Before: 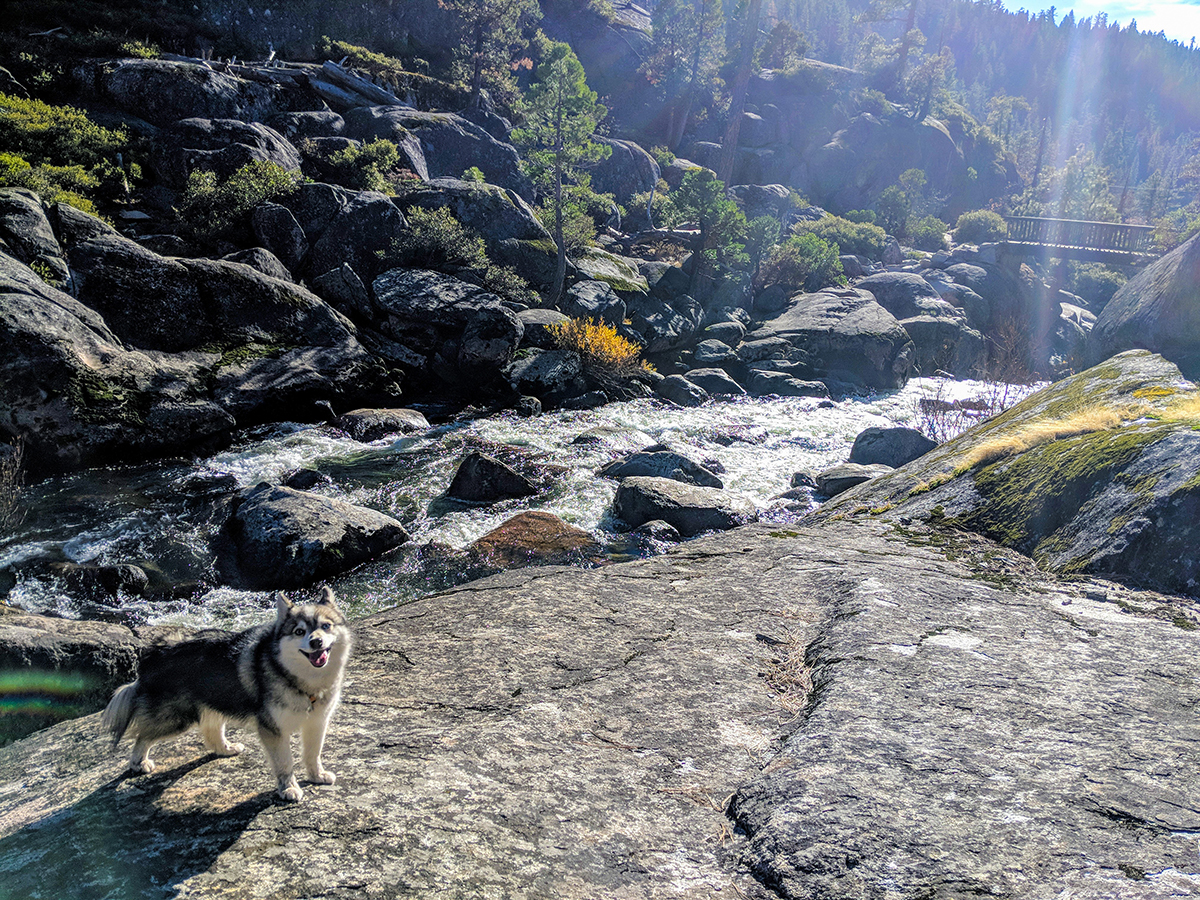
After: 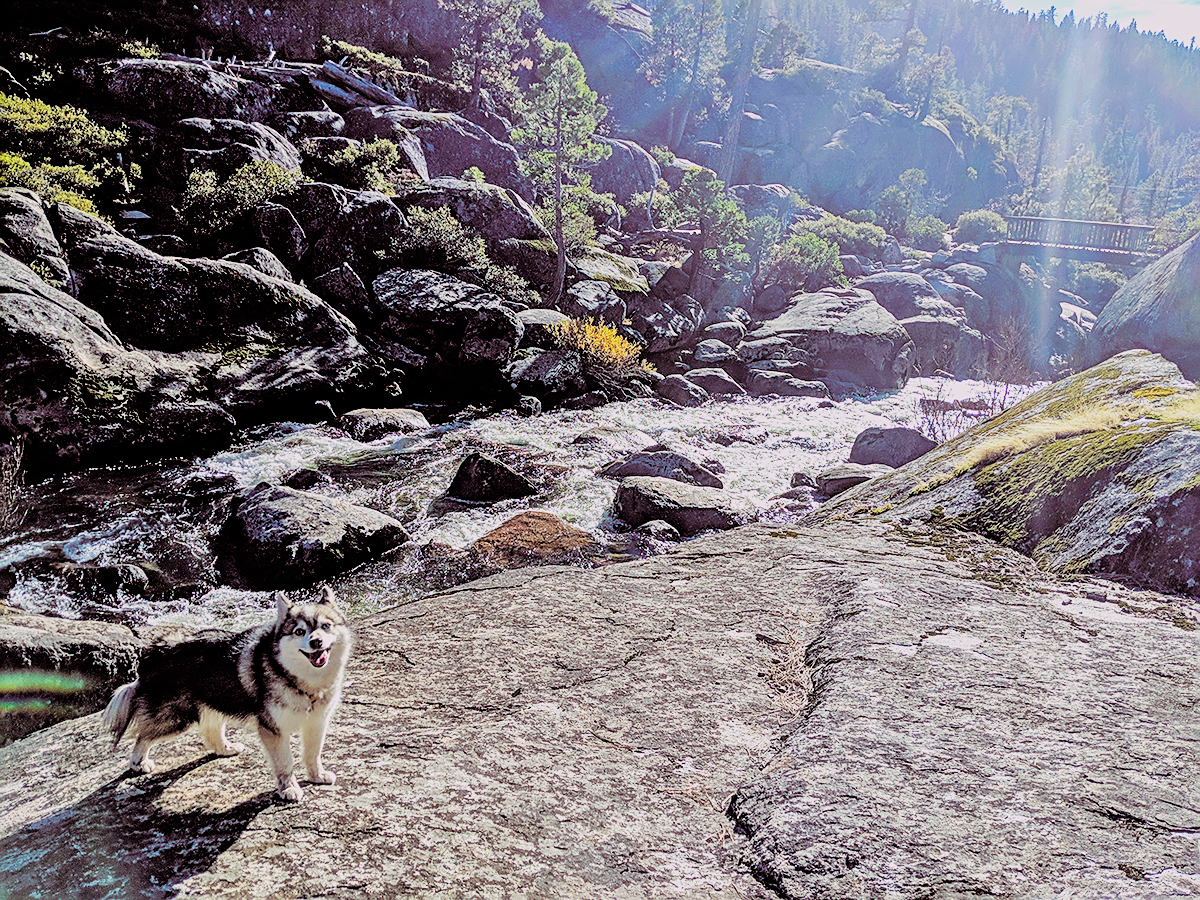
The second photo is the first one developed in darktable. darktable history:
sharpen: on, module defaults
split-toning: highlights › hue 298.8°, highlights › saturation 0.73, compress 41.76%
sigmoid: contrast 1.7, skew -0.2, preserve hue 0%, red attenuation 0.1, red rotation 0.035, green attenuation 0.1, green rotation -0.017, blue attenuation 0.15, blue rotation -0.052, base primaries Rec2020
tone equalizer: -7 EV 0.15 EV, -6 EV 0.6 EV, -5 EV 1.15 EV, -4 EV 1.33 EV, -3 EV 1.15 EV, -2 EV 0.6 EV, -1 EV 0.15 EV, mask exposure compensation -0.5 EV
